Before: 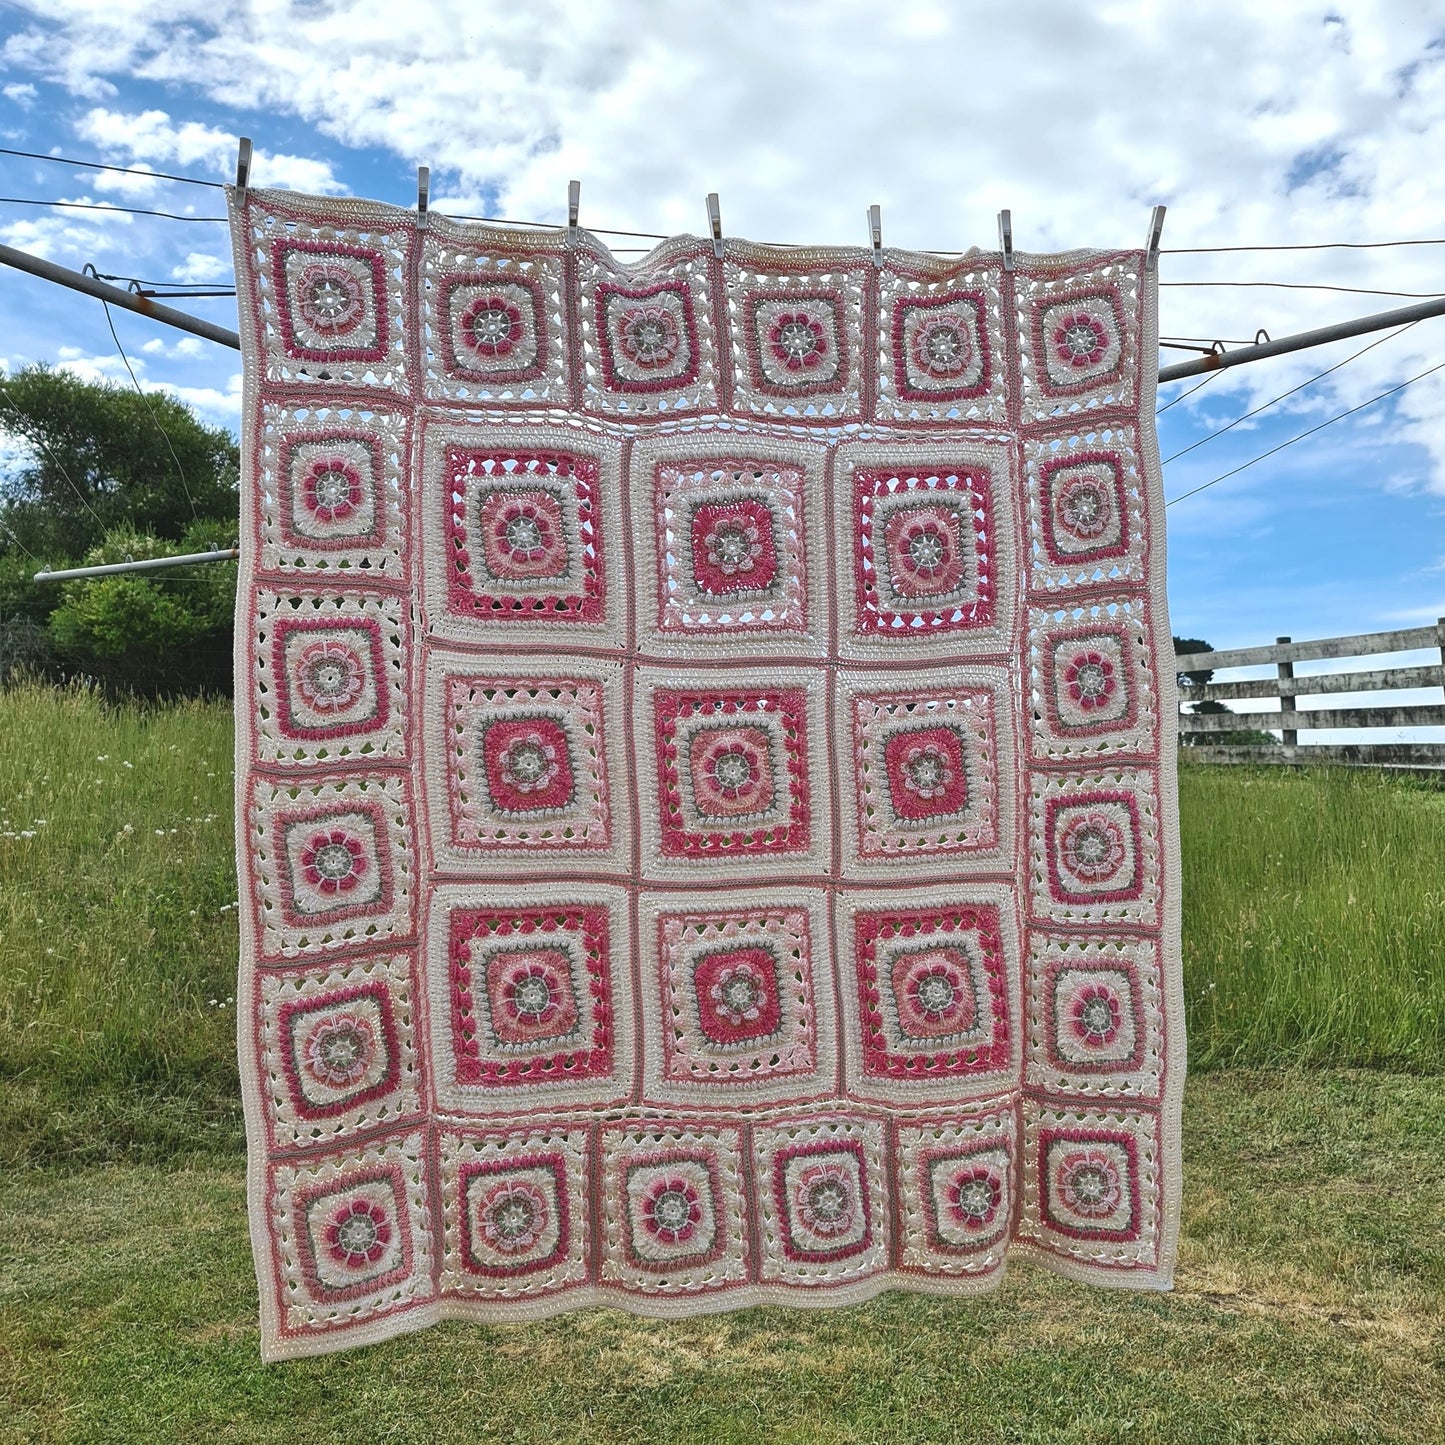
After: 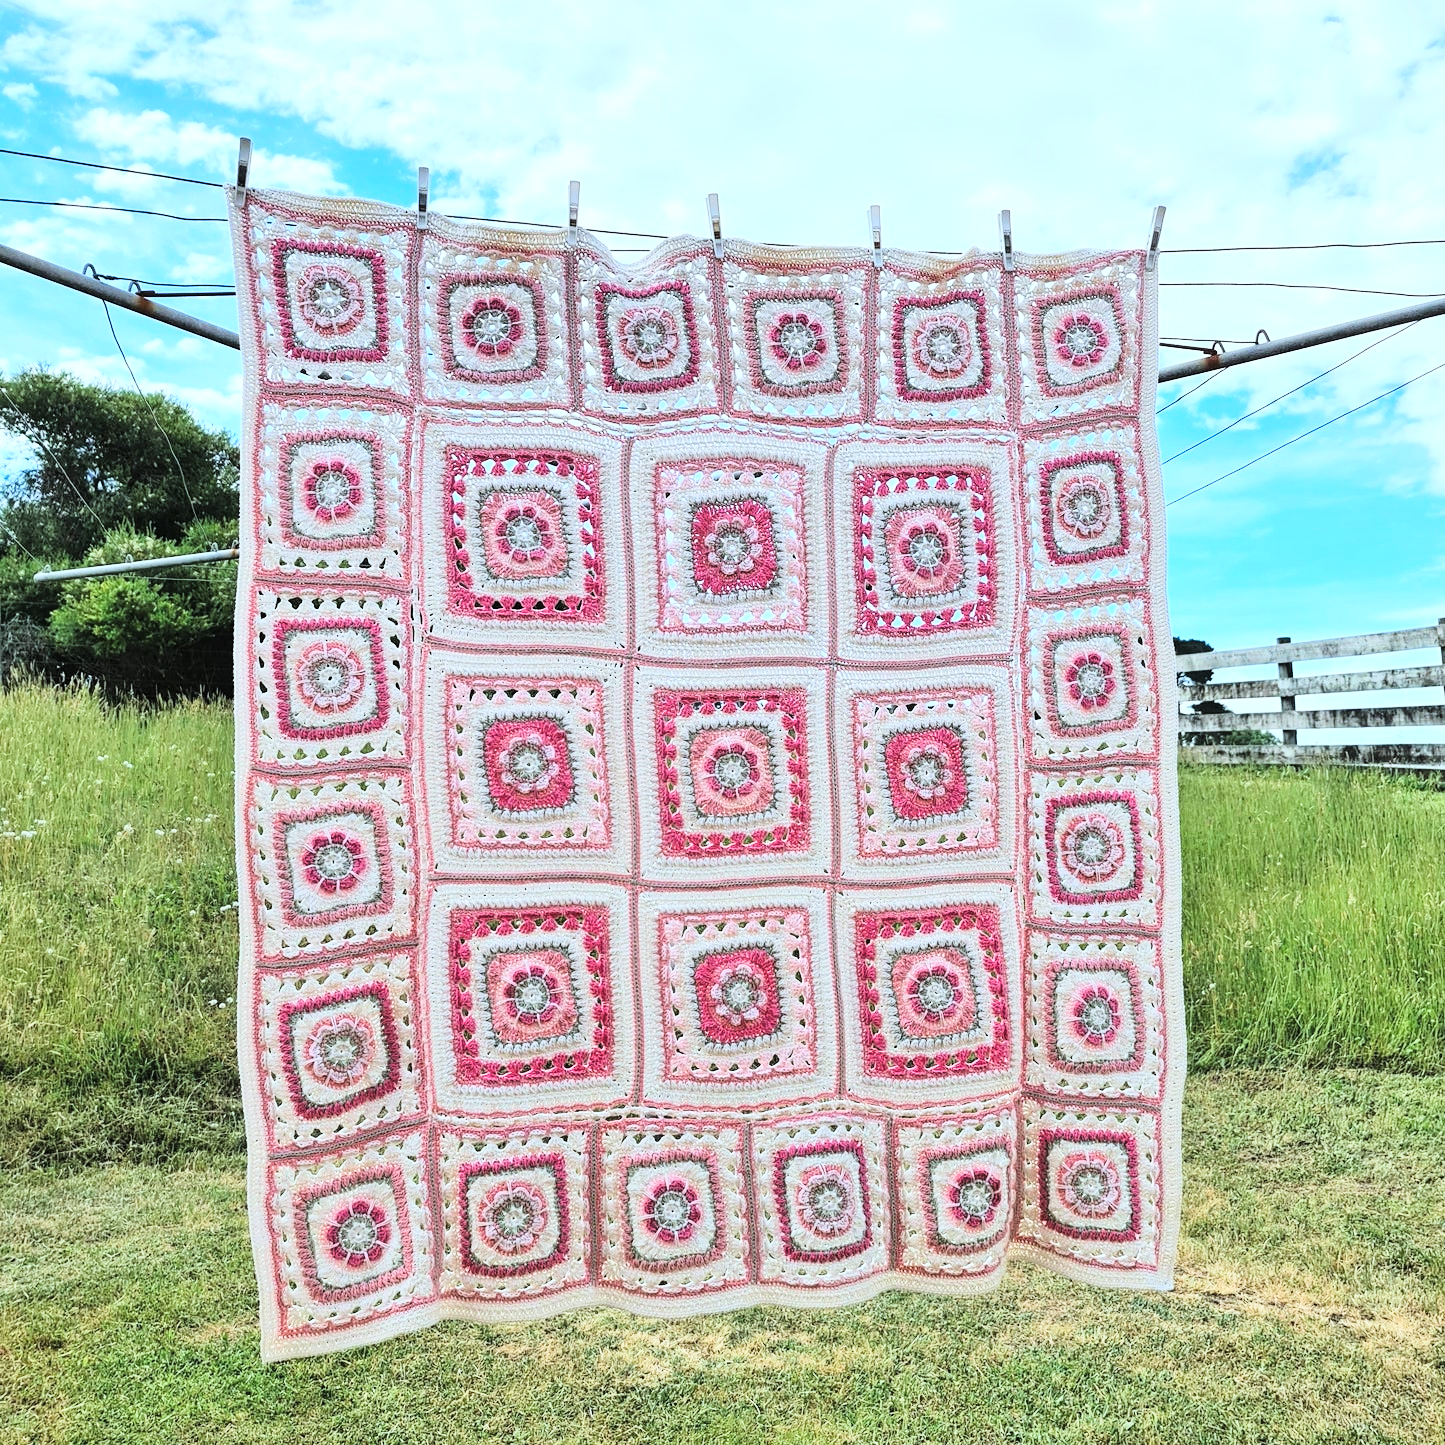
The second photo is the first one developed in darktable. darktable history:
tone curve: curves: ch0 [(0, 0) (0.004, 0) (0.133, 0.071) (0.325, 0.456) (0.832, 0.957) (1, 1)], color space Lab, linked channels, preserve colors none
white balance: red 1.009, blue 0.985
color correction: highlights a* -4.18, highlights b* -10.81
